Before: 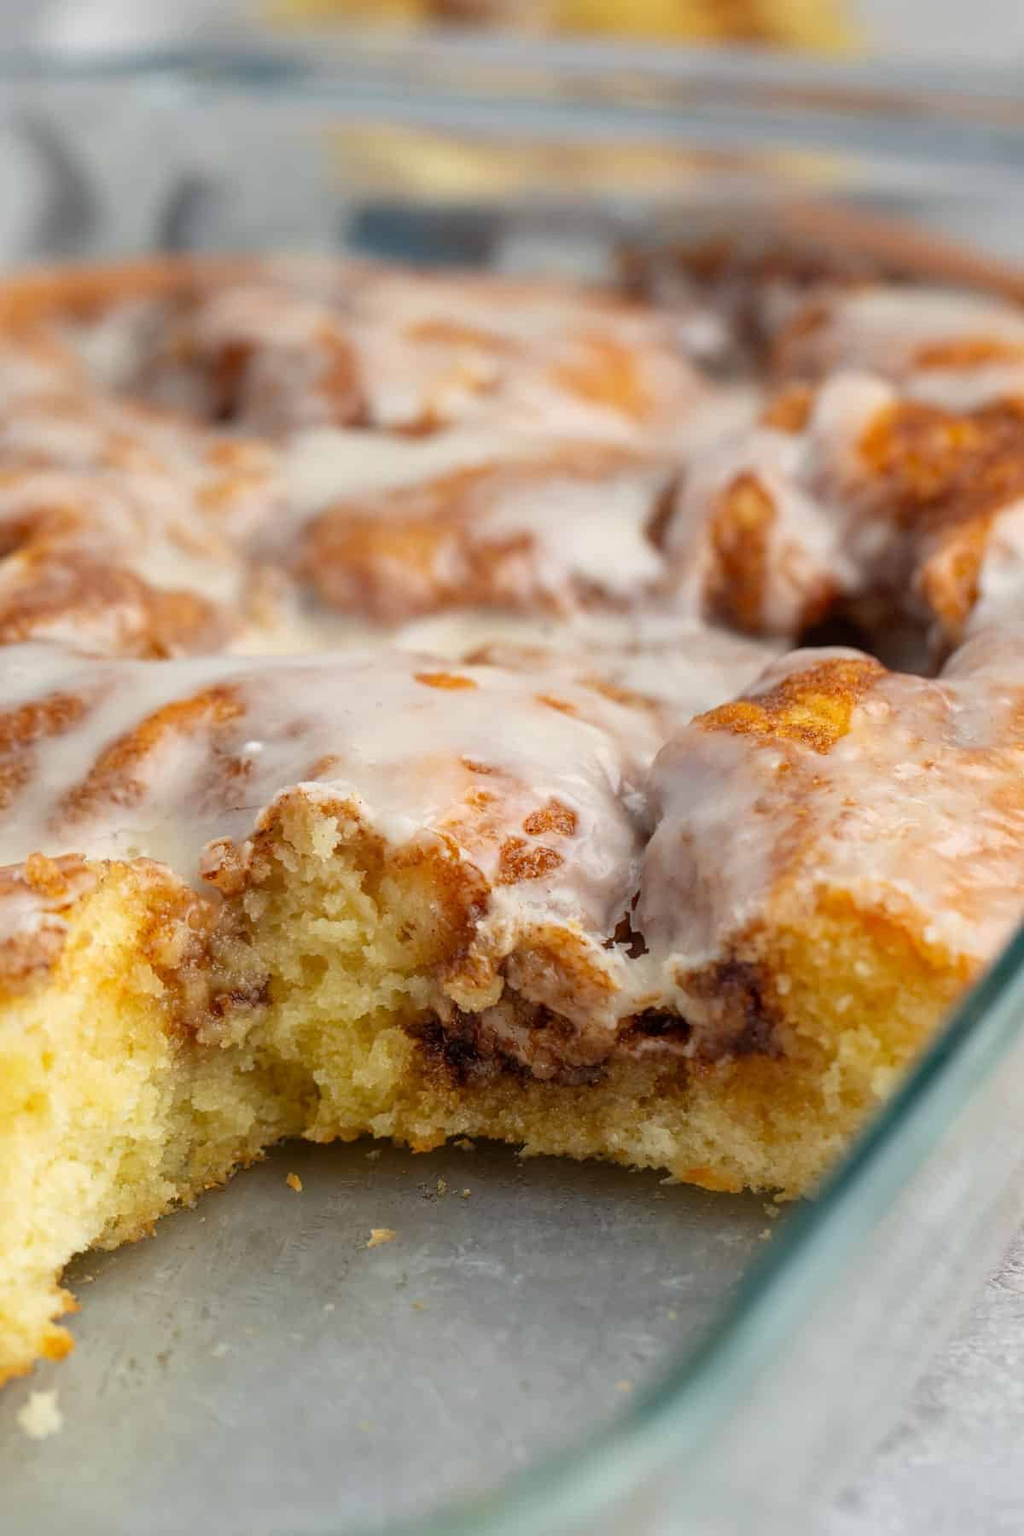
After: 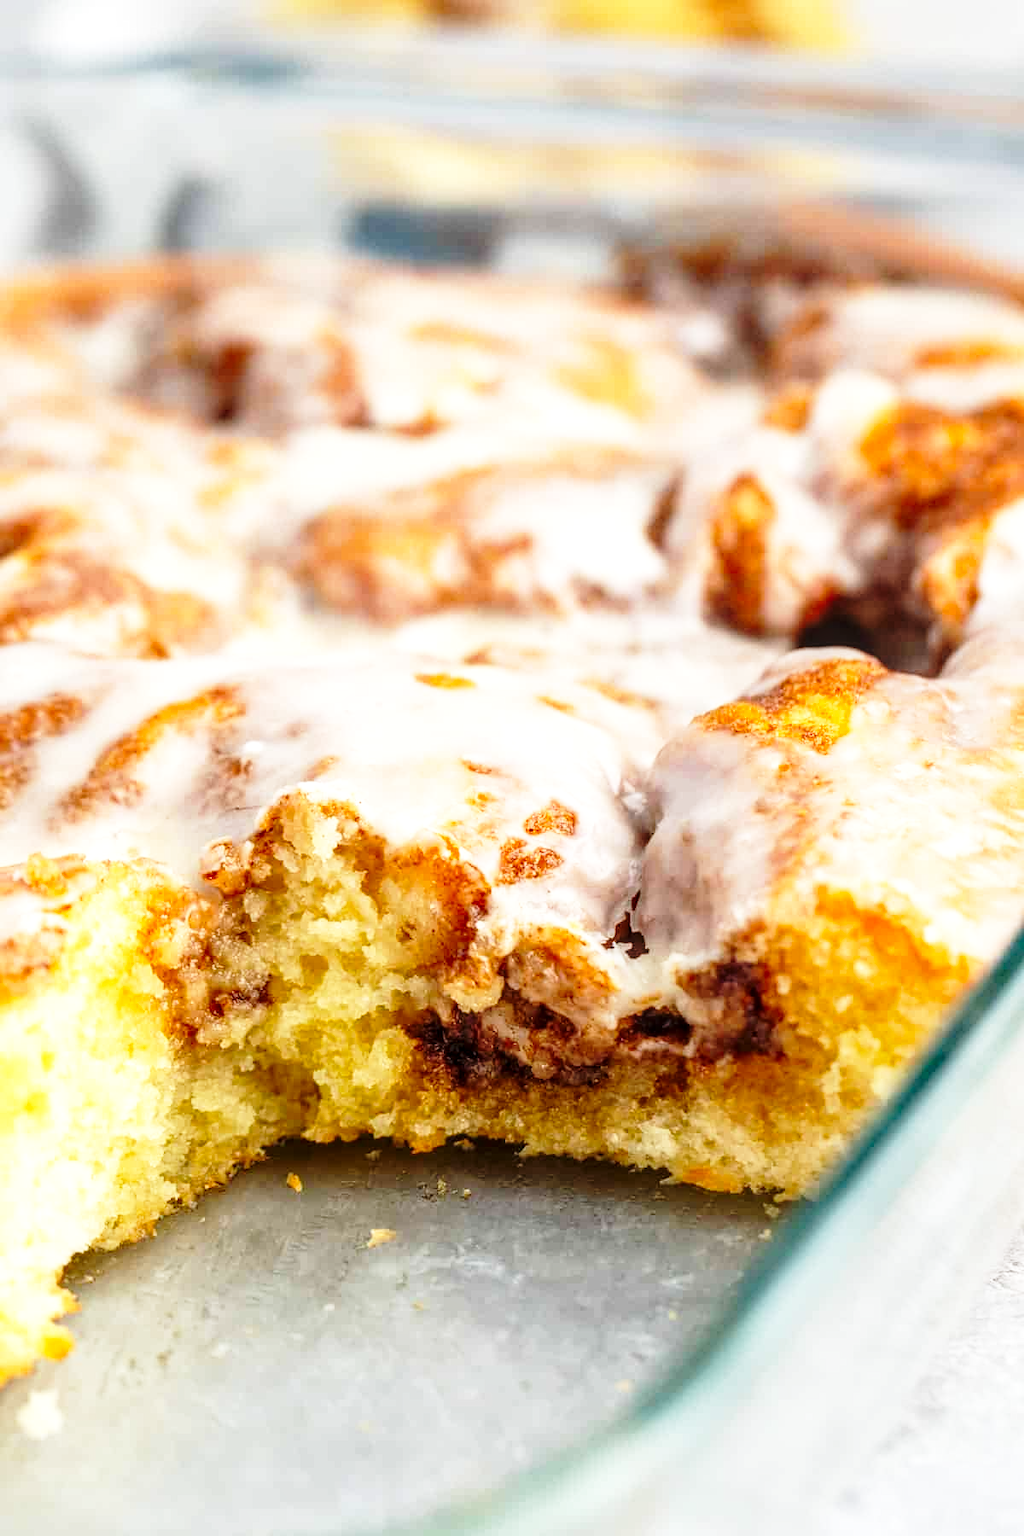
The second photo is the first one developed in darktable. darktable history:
base curve: curves: ch0 [(0, 0) (0.026, 0.03) (0.109, 0.232) (0.351, 0.748) (0.669, 0.968) (1, 1)], preserve colors none
local contrast: on, module defaults
